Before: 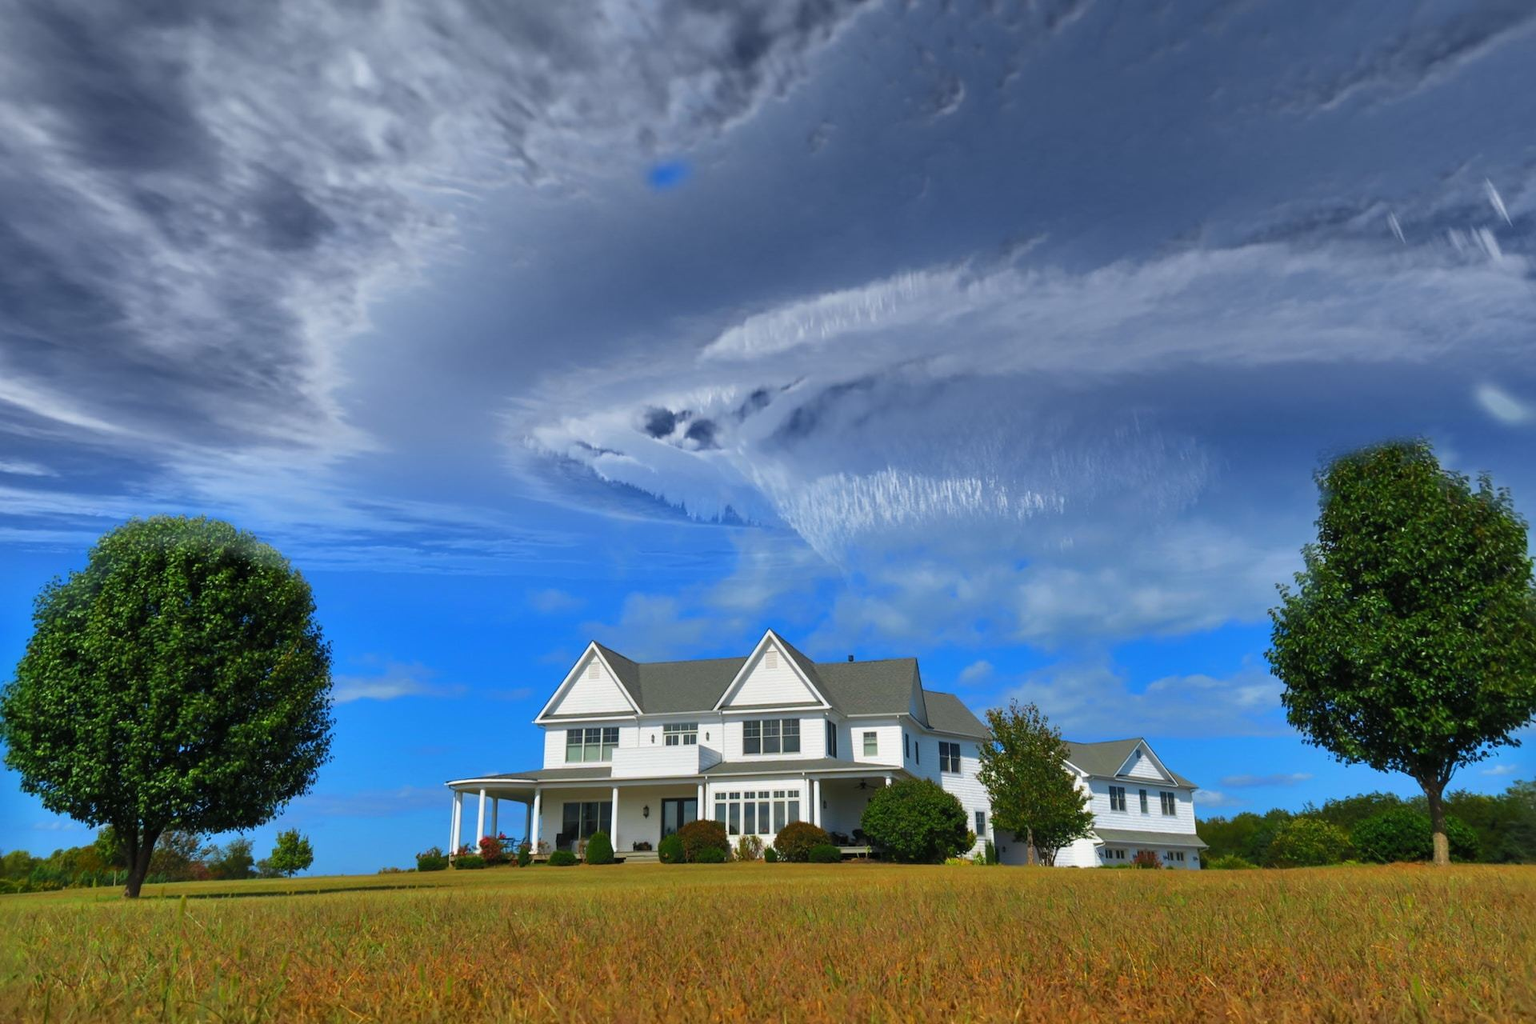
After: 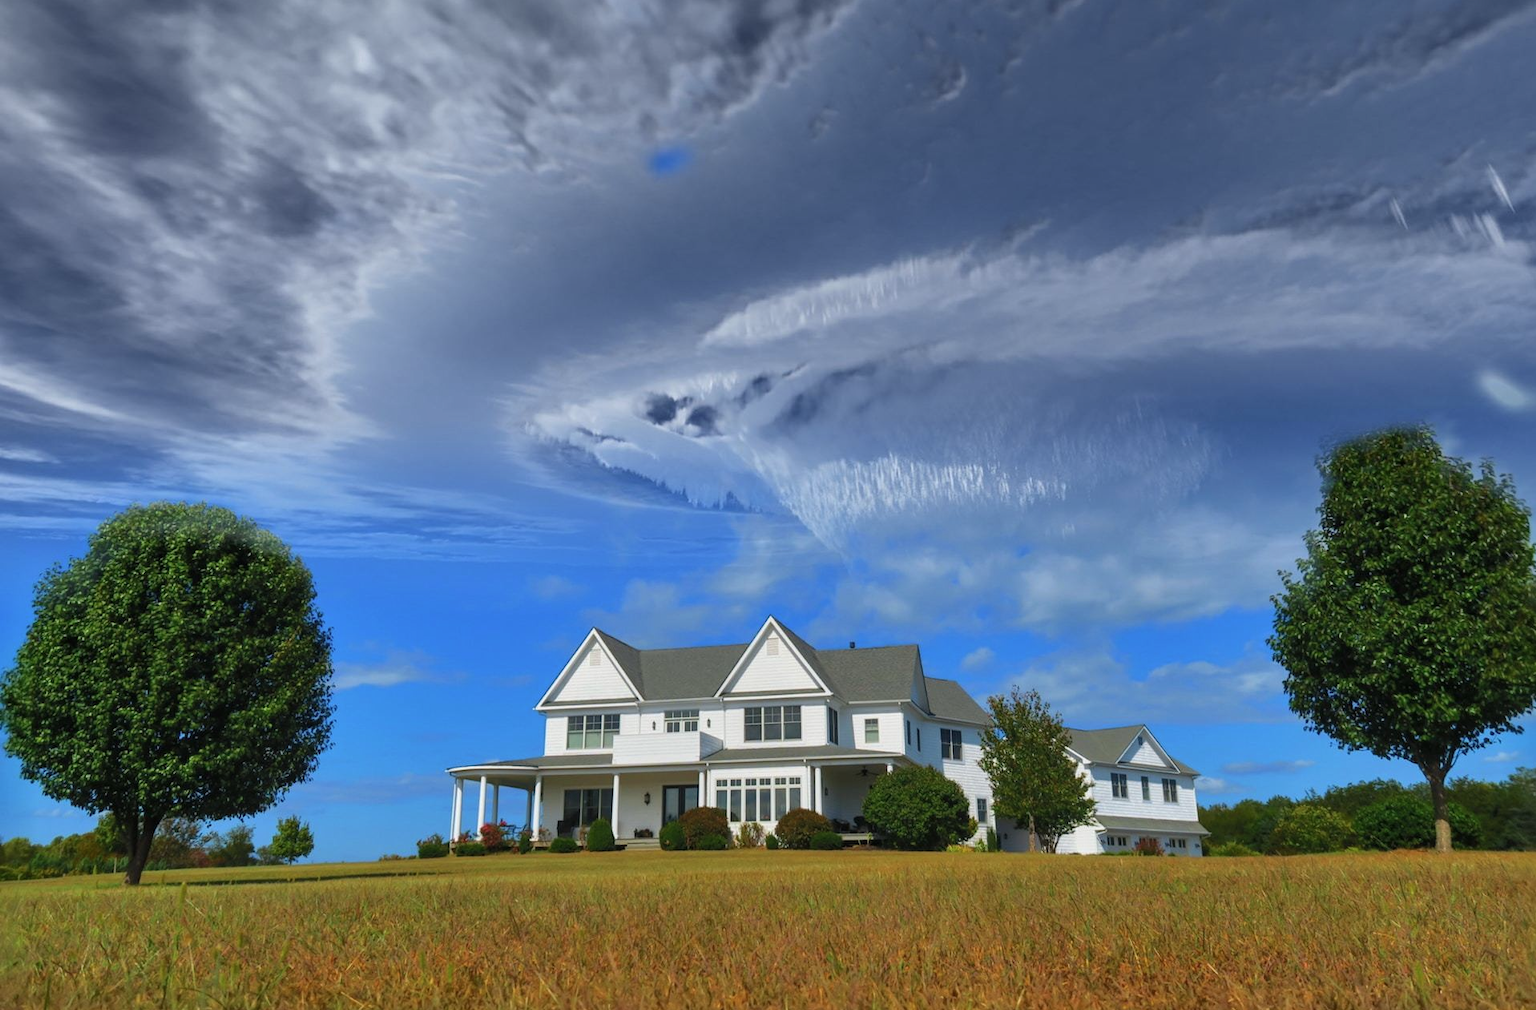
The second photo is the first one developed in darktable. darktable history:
local contrast: detail 109%
crop: top 1.465%, right 0.117%
contrast brightness saturation: saturation -0.086
